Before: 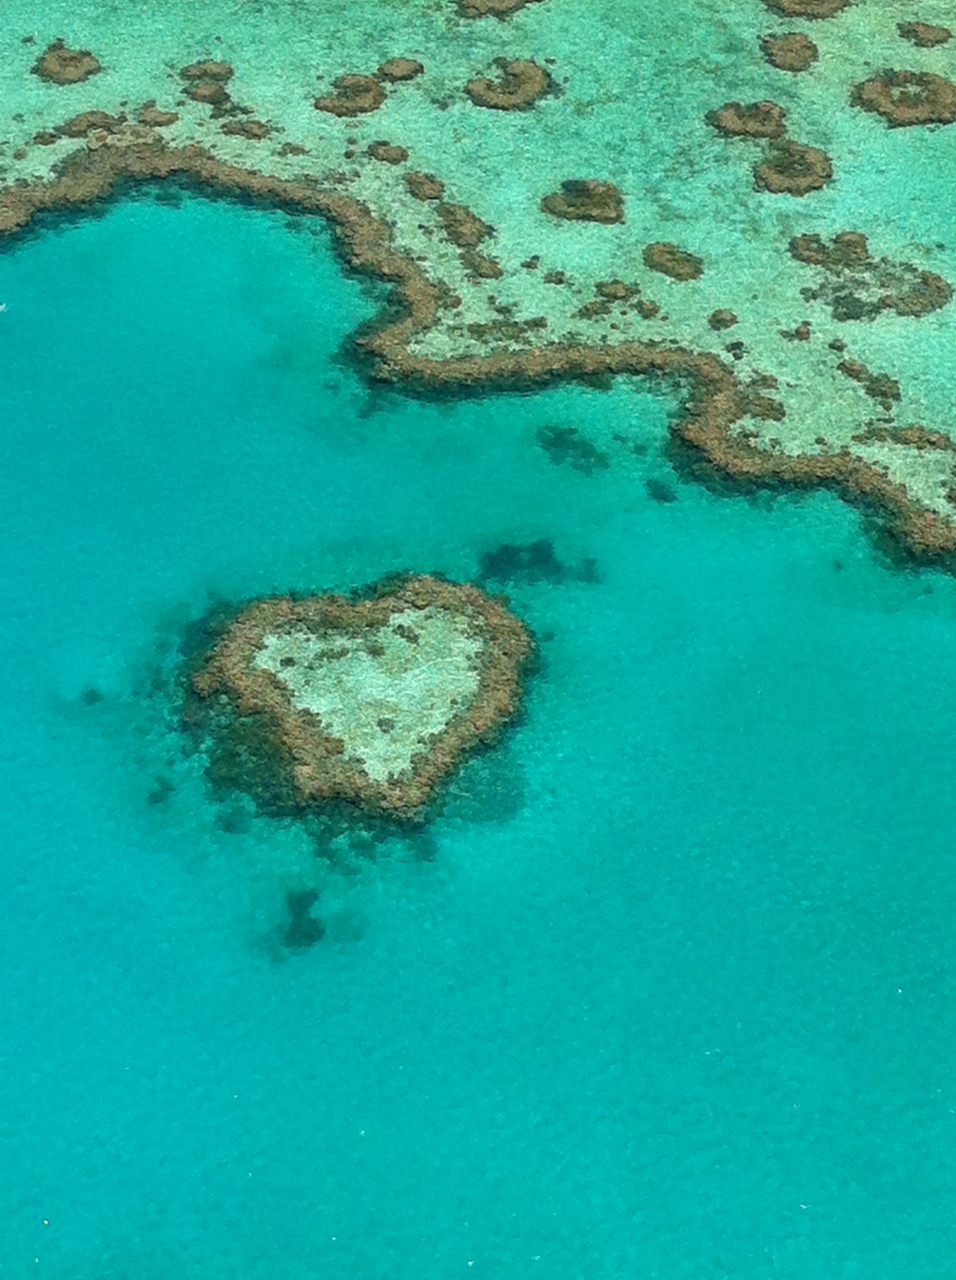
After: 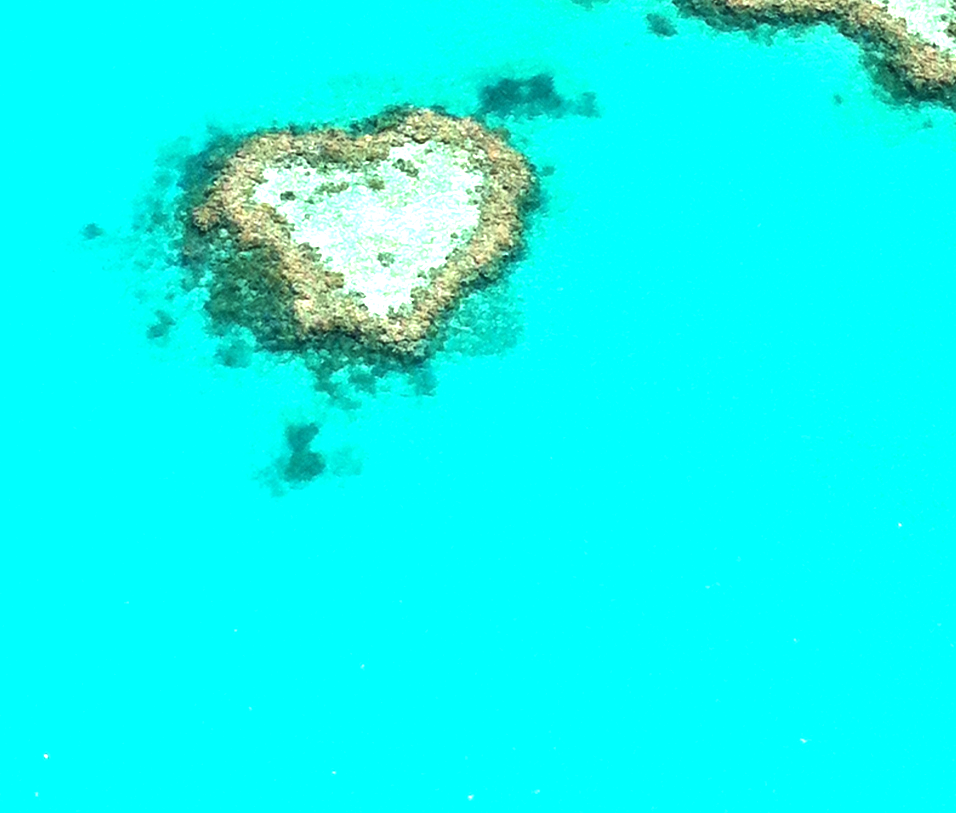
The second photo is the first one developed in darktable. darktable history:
exposure: black level correction 0, exposure 1 EV, compensate exposure bias true, compensate highlight preservation false
color zones: curves: ch1 [(0, 0.469) (0.01, 0.469) (0.12, 0.446) (0.248, 0.469) (0.5, 0.5) (0.748, 0.5) (0.99, 0.469) (1, 0.469)]
tone equalizer: -8 EV -0.75 EV, -7 EV -0.7 EV, -6 EV -0.6 EV, -5 EV -0.4 EV, -3 EV 0.4 EV, -2 EV 0.6 EV, -1 EV 0.7 EV, +0 EV 0.75 EV, edges refinement/feathering 500, mask exposure compensation -1.57 EV, preserve details no
crop and rotate: top 36.435%
